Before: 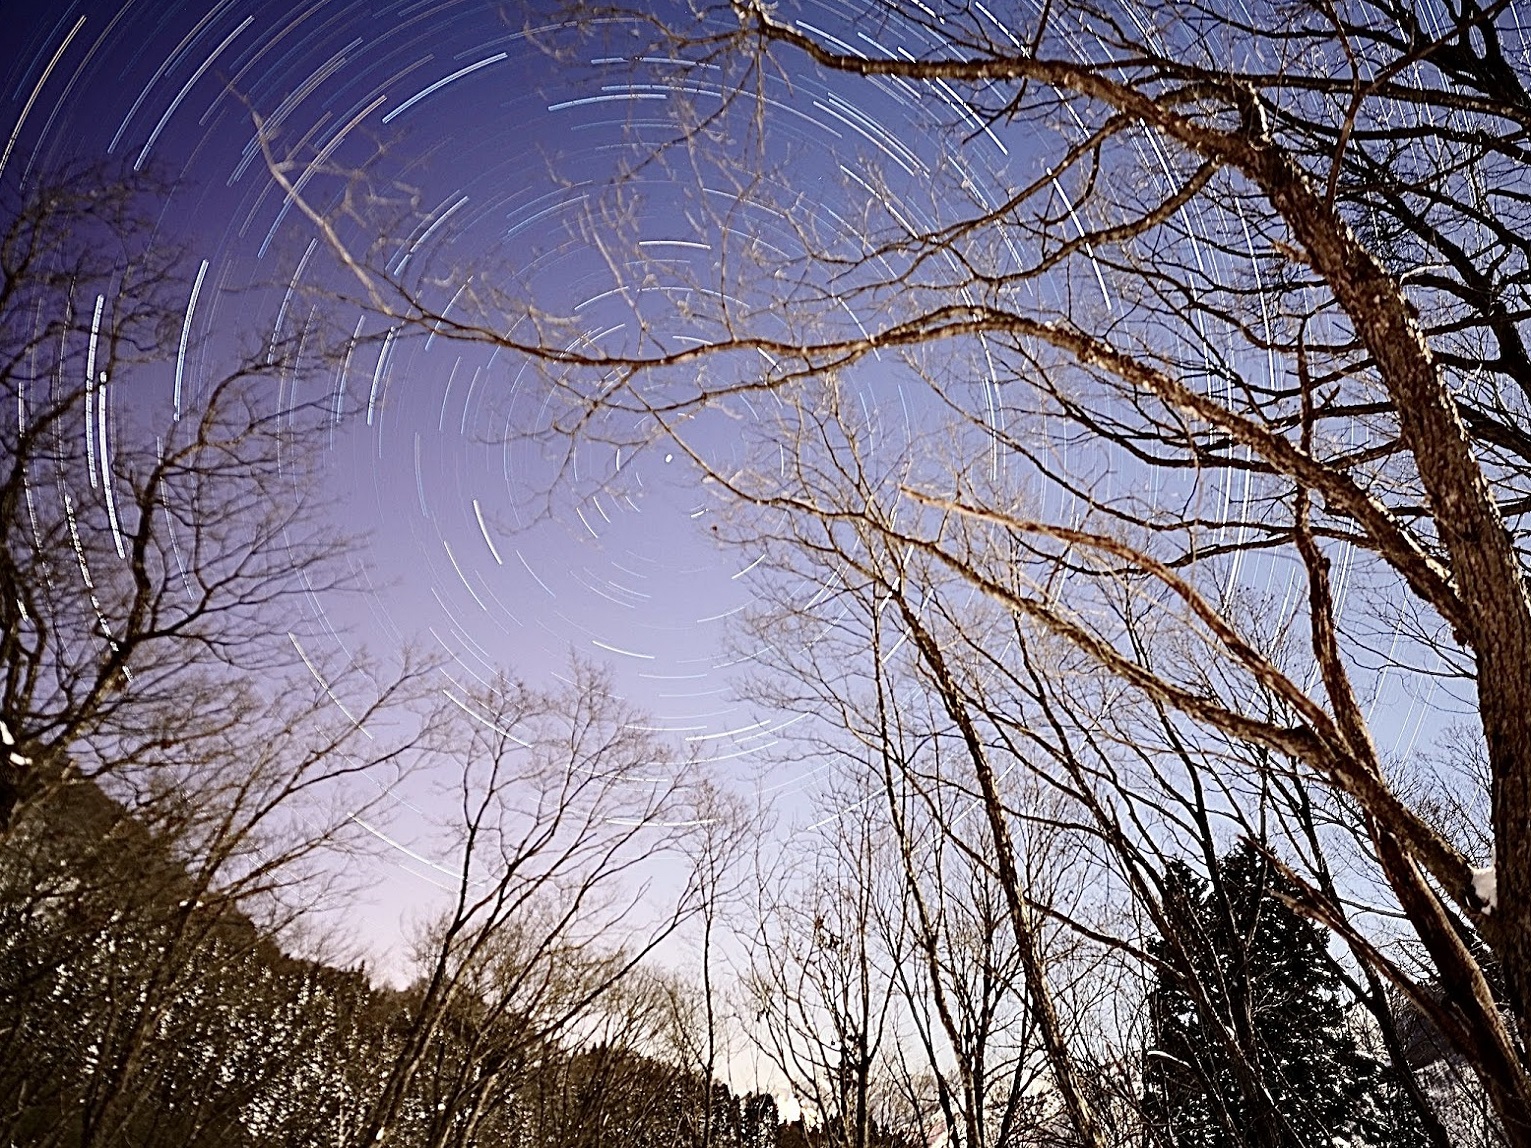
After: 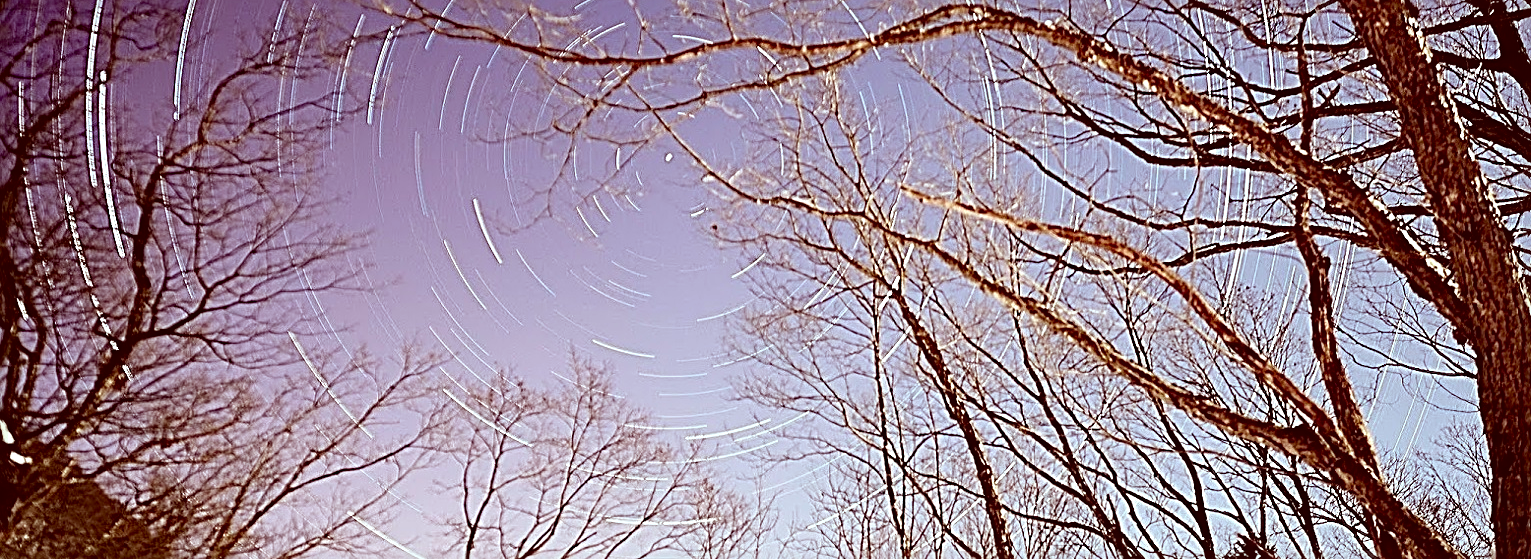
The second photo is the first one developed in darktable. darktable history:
color correction: highlights a* -7.25, highlights b* -0.222, shadows a* 20.48, shadows b* 12.39
crop and rotate: top 26.237%, bottom 25.043%
sharpen: radius 3.102
exposure: black level correction 0.001, compensate highlight preservation false
